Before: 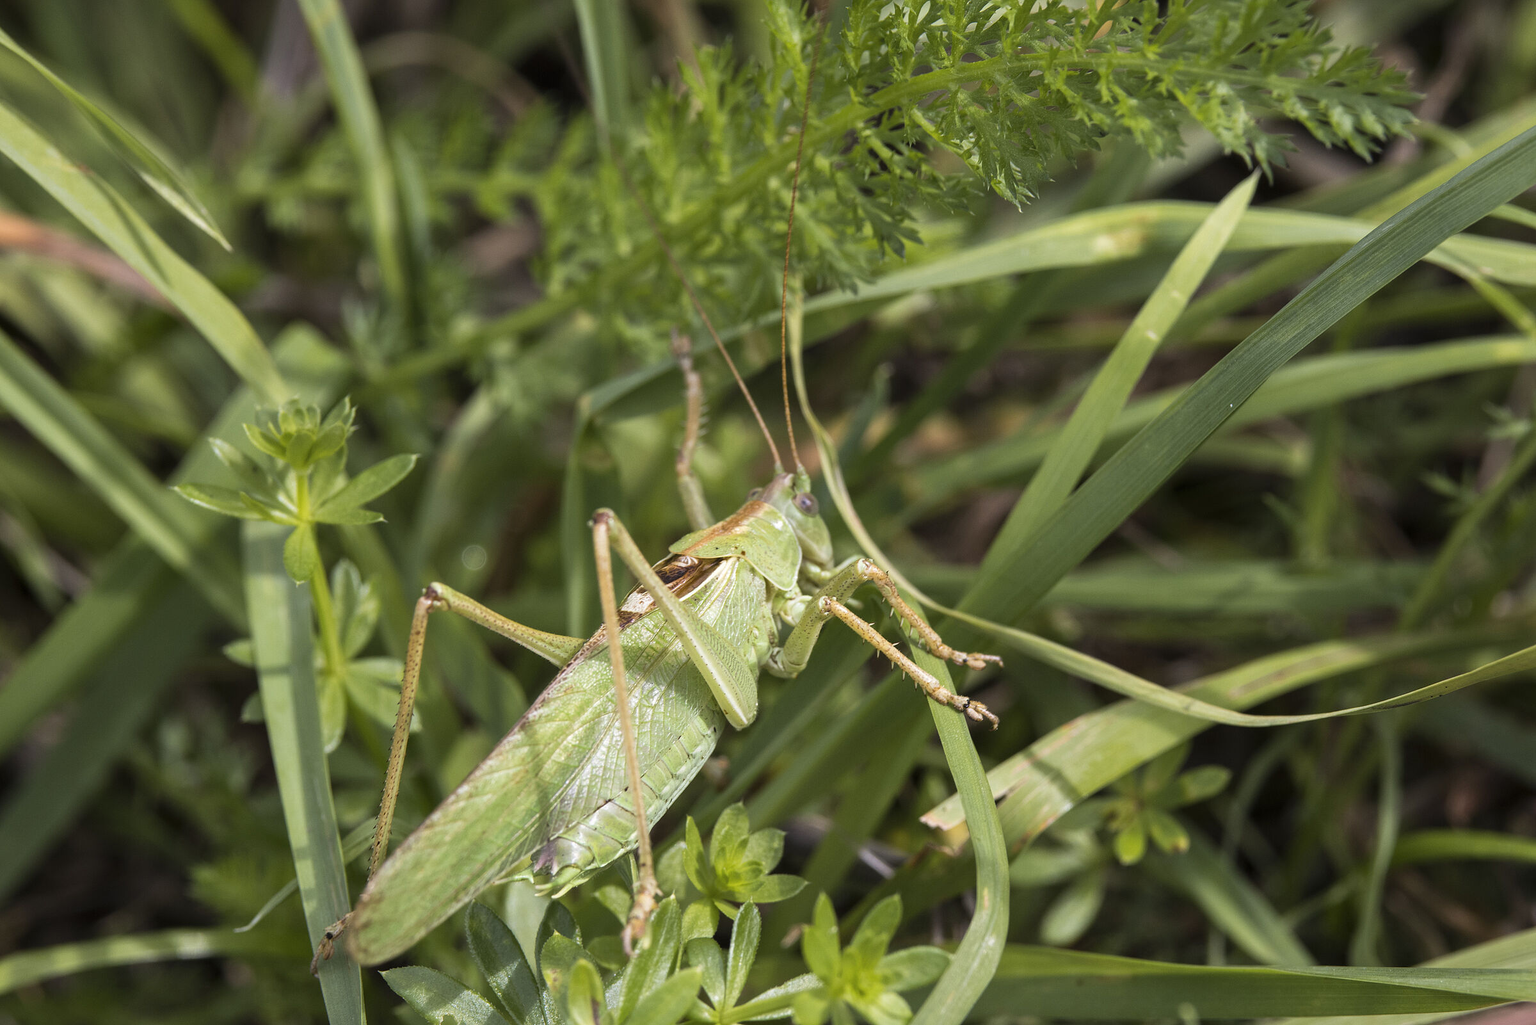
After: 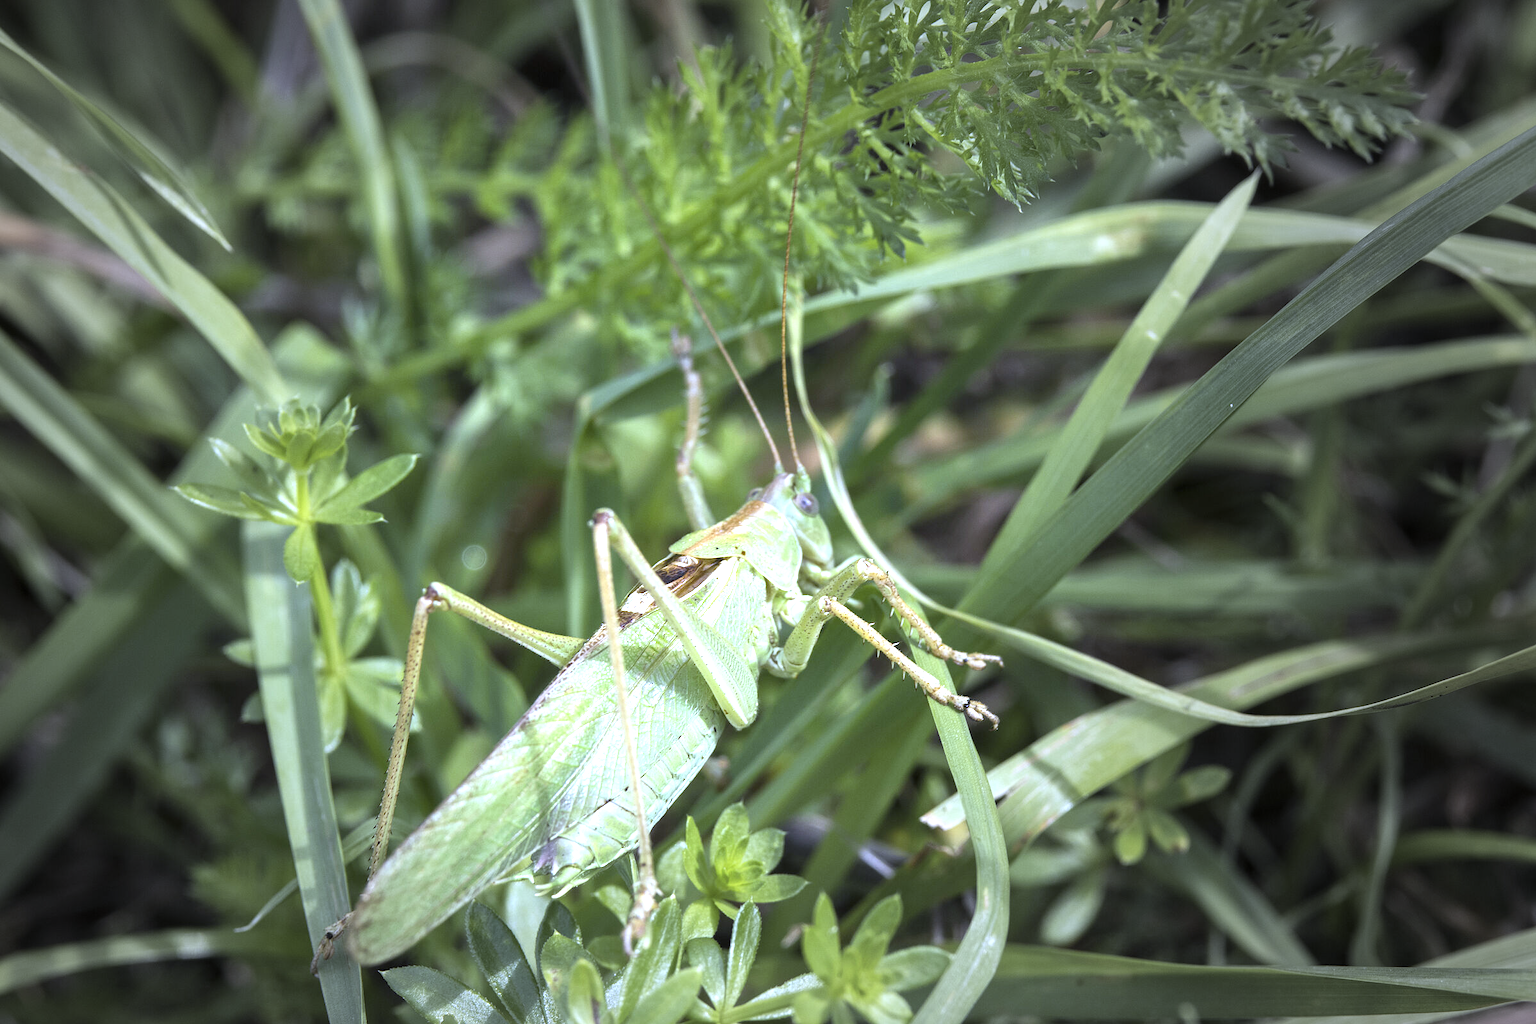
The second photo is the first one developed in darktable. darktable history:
vignetting: fall-off start 33.76%, fall-off radius 64.94%, brightness -0.575, center (-0.12, -0.002), width/height ratio 0.959
exposure: exposure 0.999 EV, compensate highlight preservation false
white balance: red 0.871, blue 1.249
